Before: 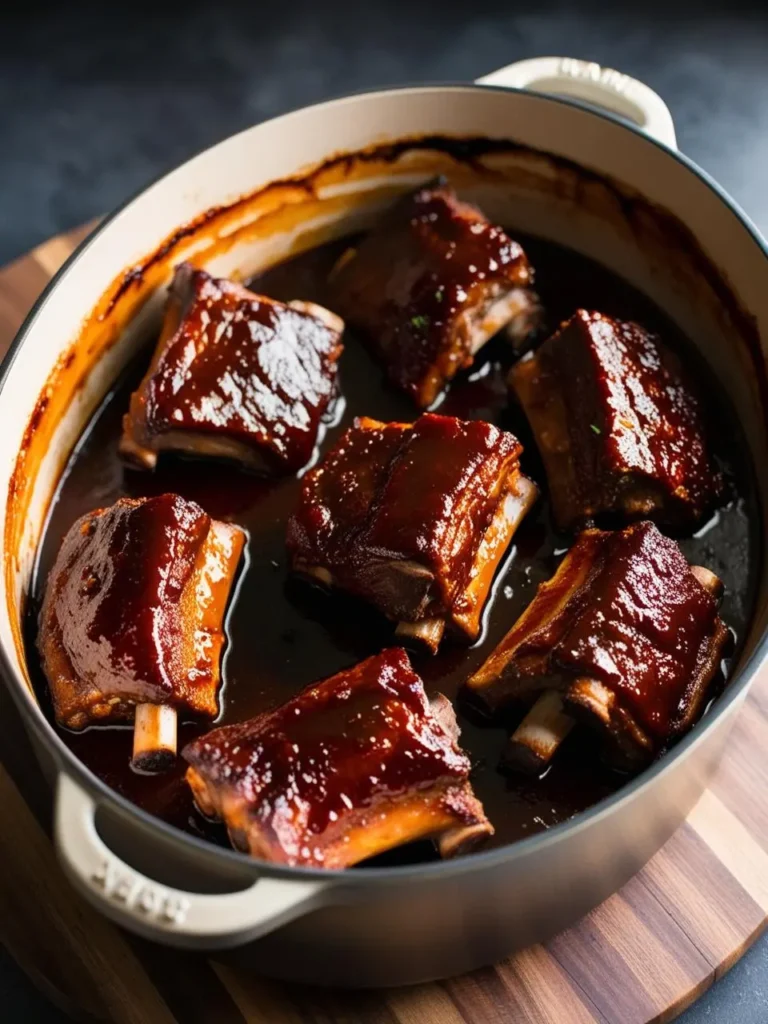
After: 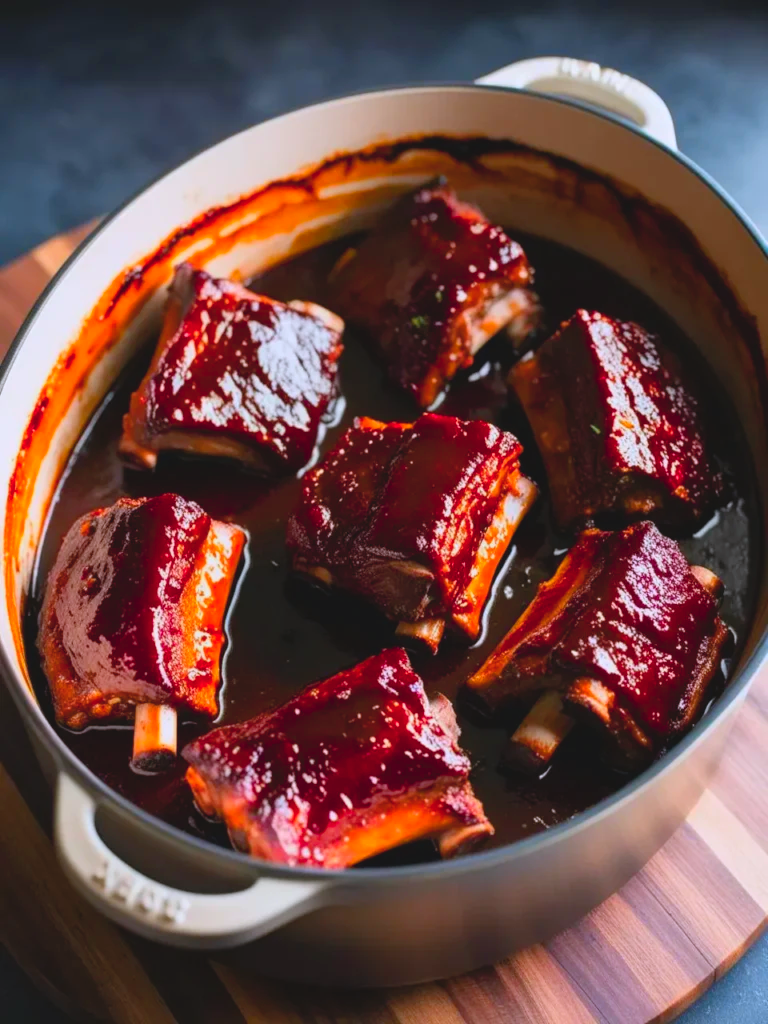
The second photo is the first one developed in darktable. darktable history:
color zones: curves: ch1 [(0.29, 0.492) (0.373, 0.185) (0.509, 0.481)]; ch2 [(0.25, 0.462) (0.749, 0.457)]
color balance rgb: perceptual saturation grading › global saturation 30.31%
contrast brightness saturation: contrast -0.104, brightness 0.051, saturation 0.083
color calibration: illuminant as shot in camera, x 0.358, y 0.373, temperature 4628.91 K
